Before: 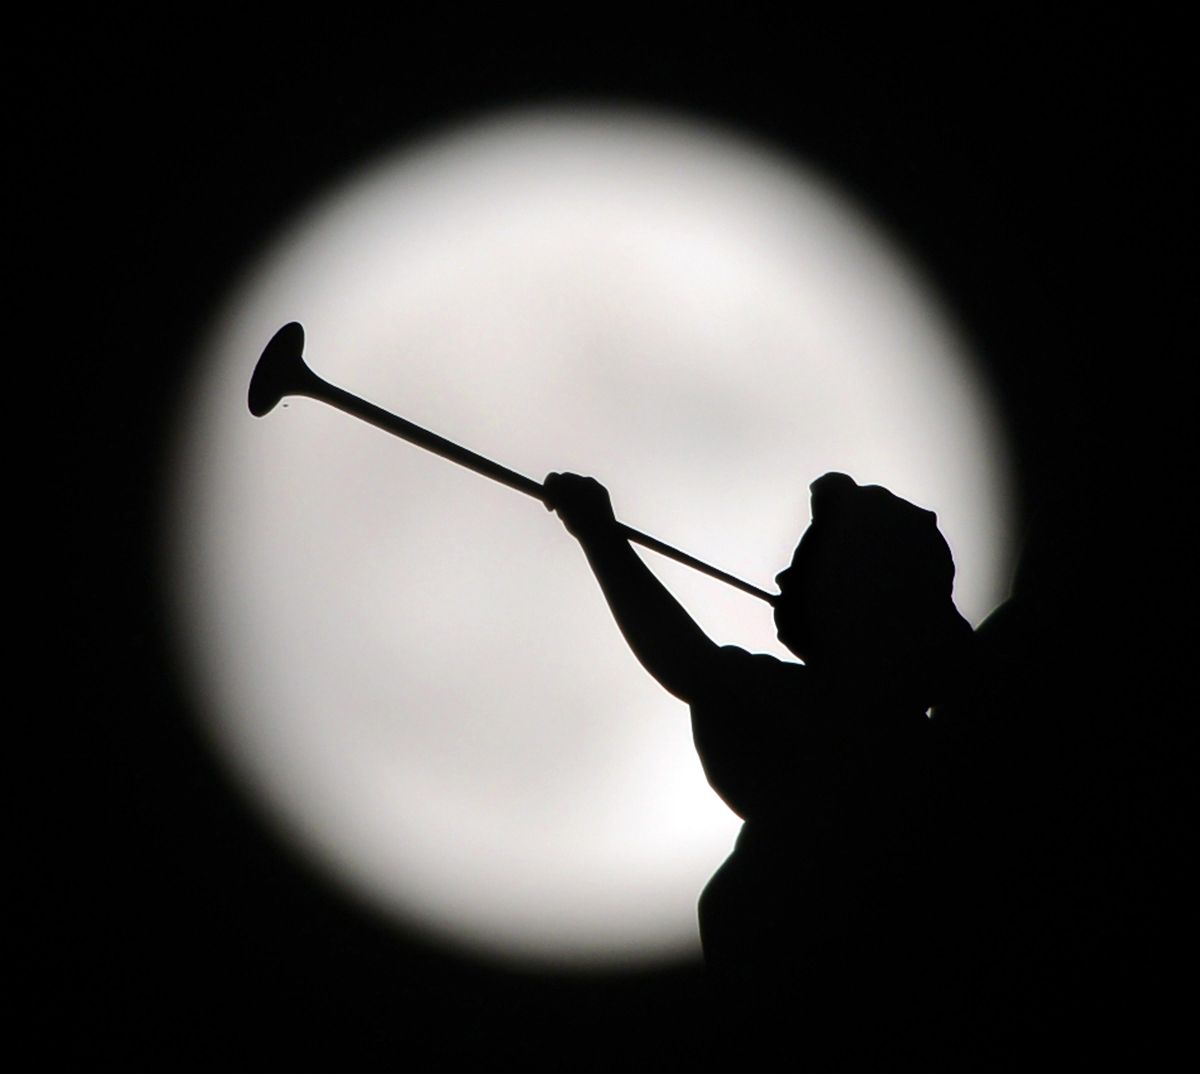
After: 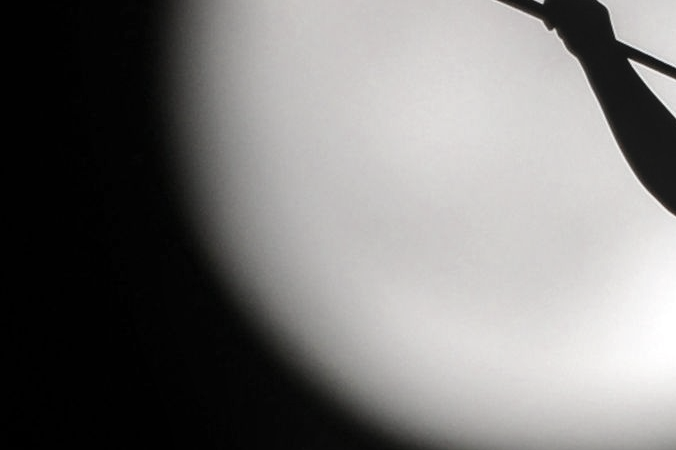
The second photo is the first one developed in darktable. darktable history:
local contrast: on, module defaults
color correction: highlights b* 0.022, saturation 0.465
crop: top 44.816%, right 43.639%, bottom 13.261%
